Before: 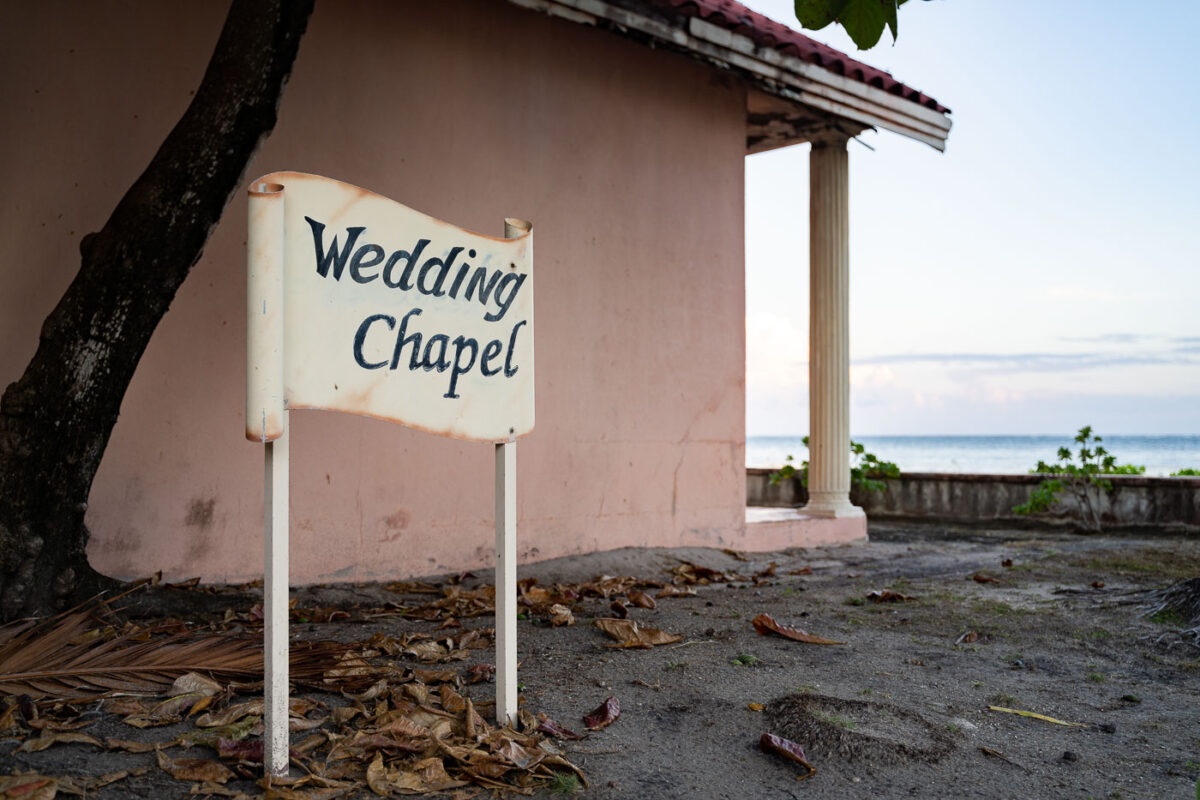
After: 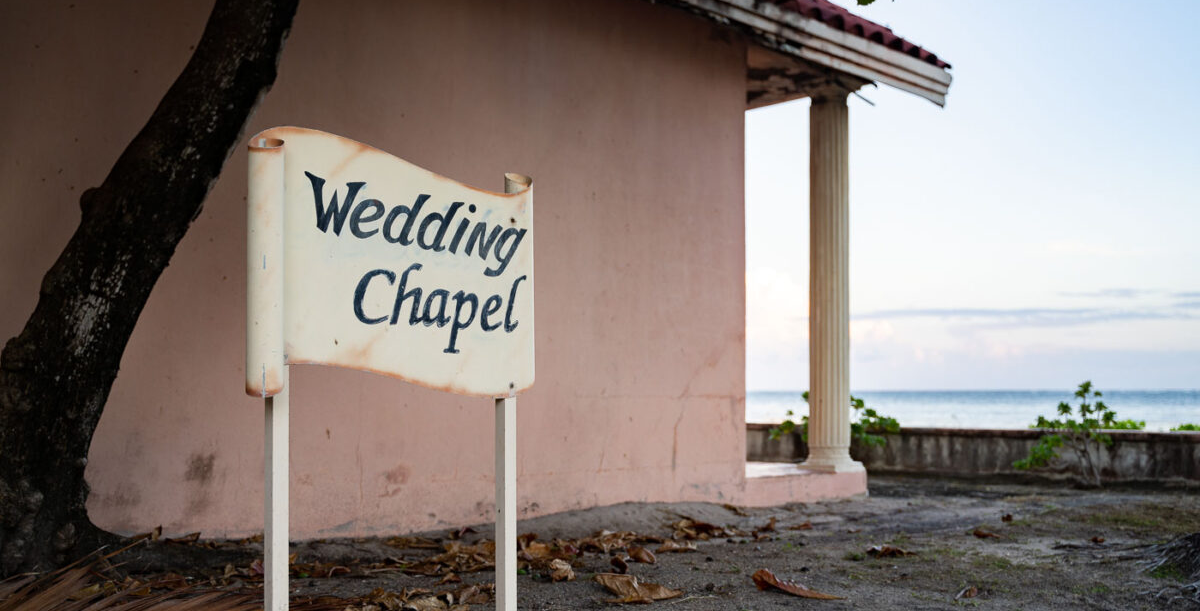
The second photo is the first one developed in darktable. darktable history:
crop: top 5.696%, bottom 17.847%
